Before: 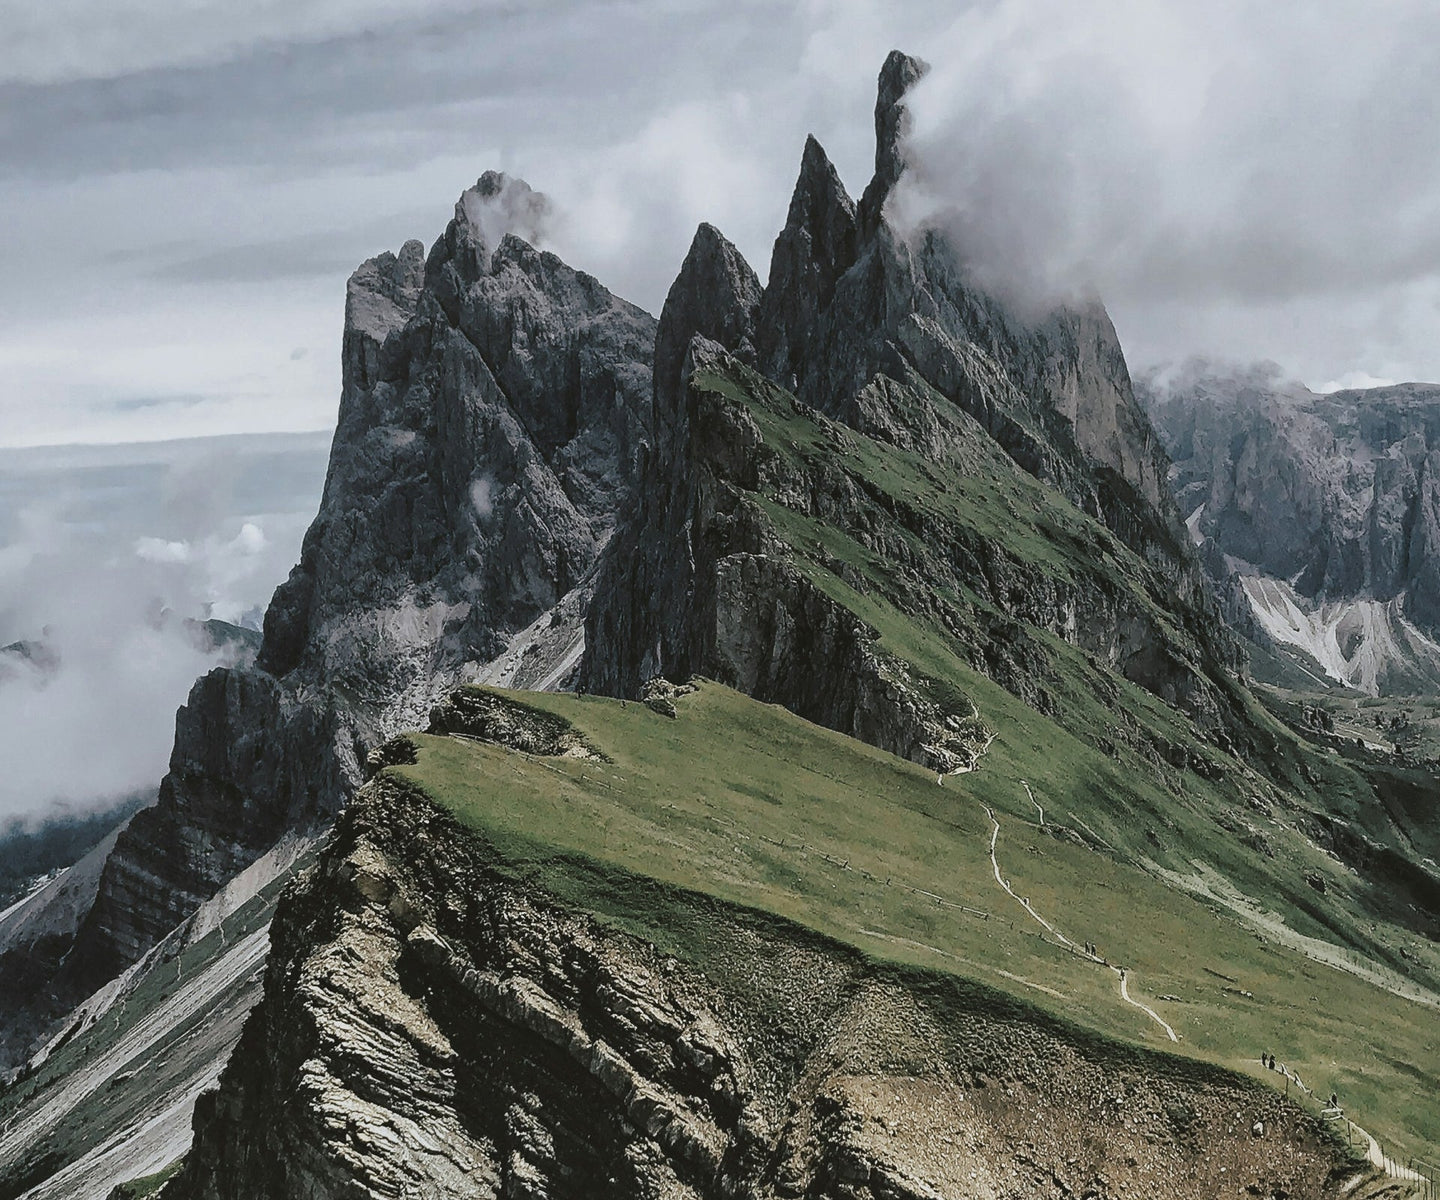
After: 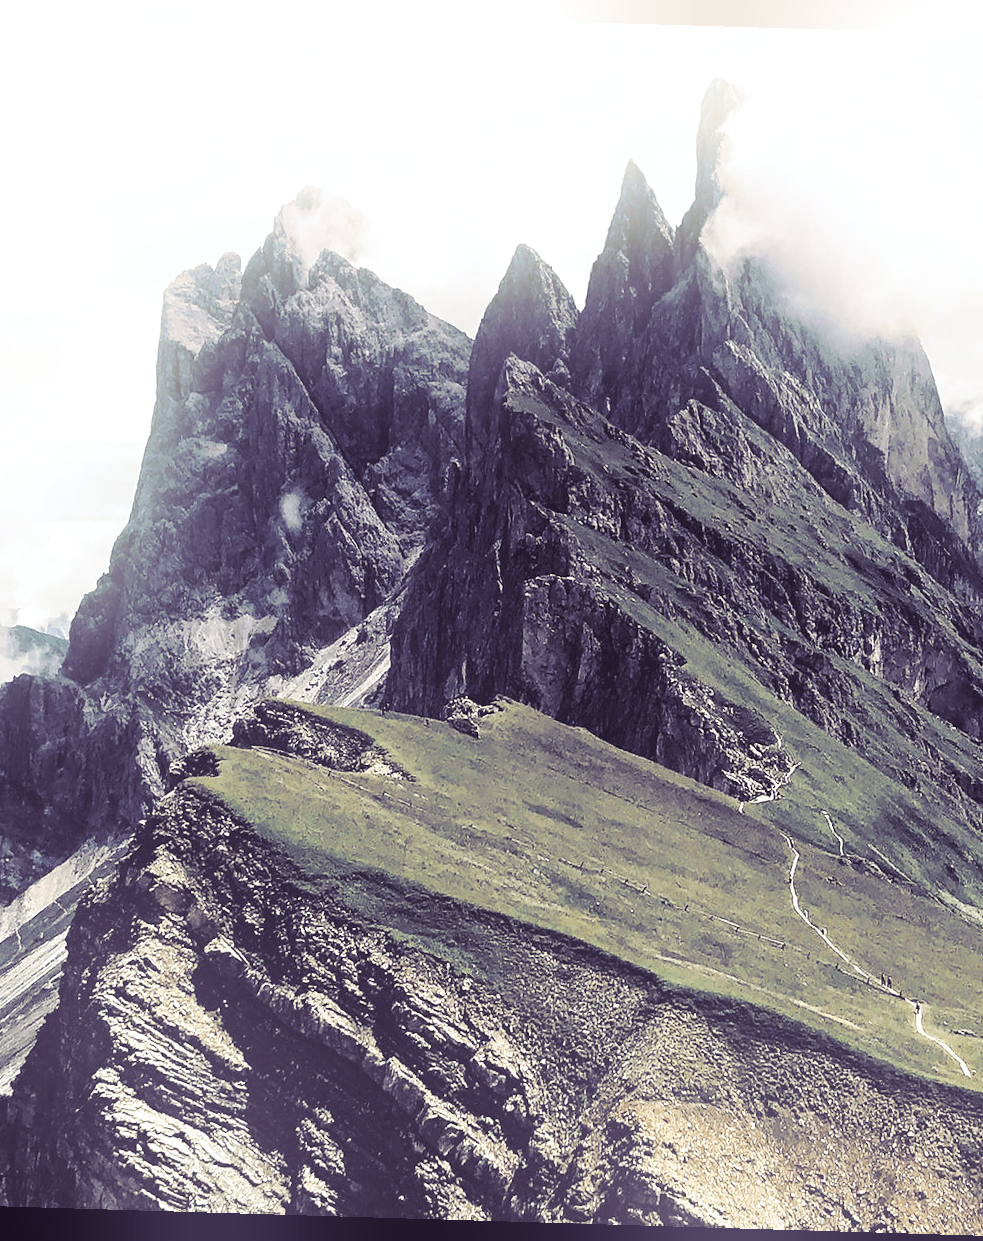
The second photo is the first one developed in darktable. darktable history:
white balance: red 1.009, blue 0.985
contrast brightness saturation: contrast 0.1, saturation -0.3
bloom: on, module defaults
rotate and perspective: rotation 1.72°, automatic cropping off
split-toning: shadows › hue 255.6°, shadows › saturation 0.66, highlights › hue 43.2°, highlights › saturation 0.68, balance -50.1
exposure: black level correction -0.001, exposure 0.9 EV, compensate exposure bias true, compensate highlight preservation false
crop and rotate: left 14.436%, right 18.898%
color balance rgb: perceptual saturation grading › global saturation 10%, global vibrance 10%
